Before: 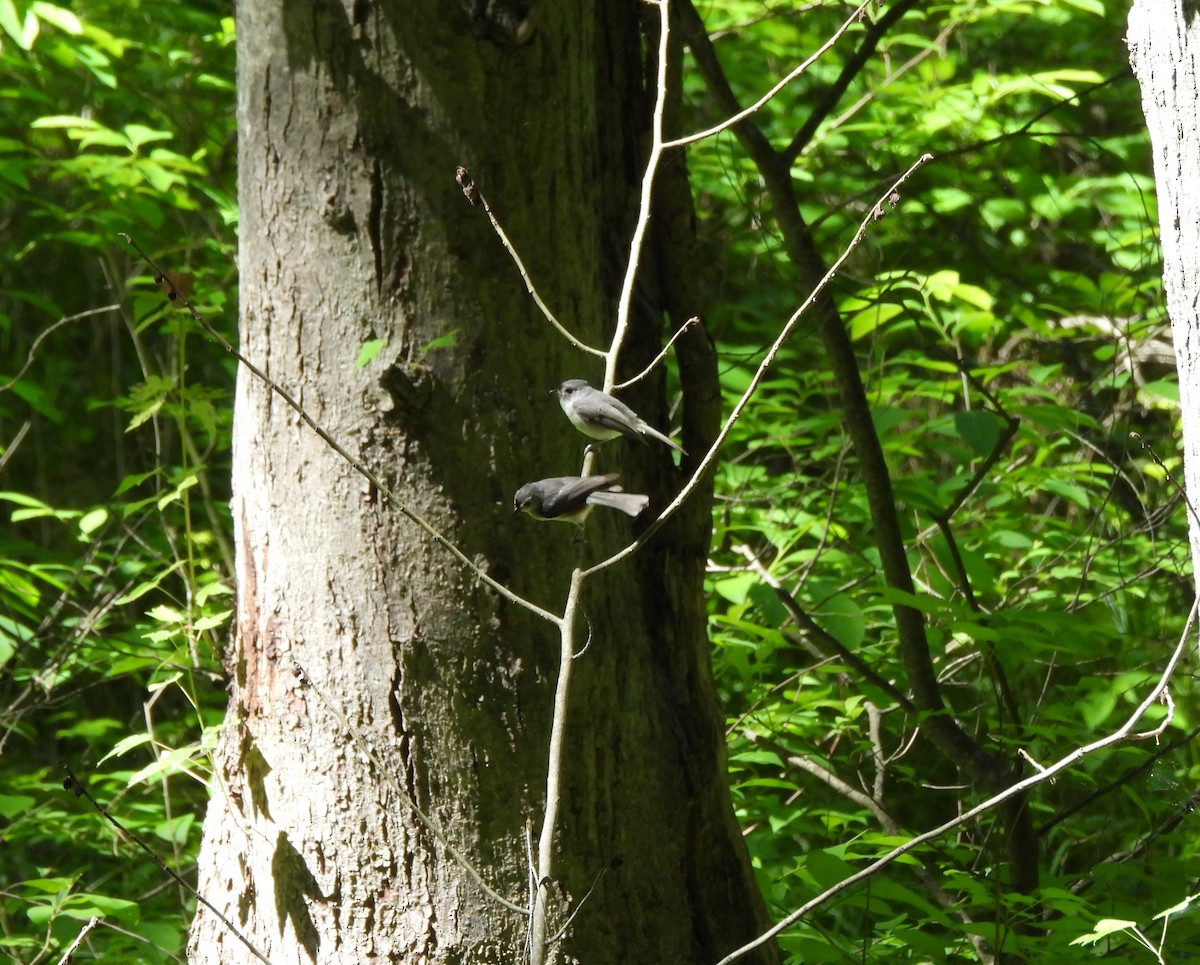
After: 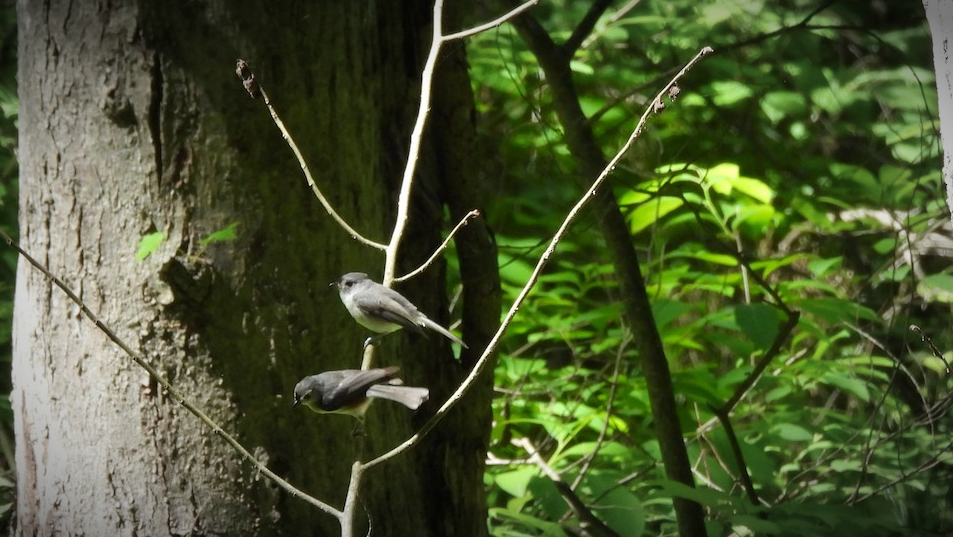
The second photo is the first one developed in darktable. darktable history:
vignetting: fall-off start 67.5%, fall-off radius 67.23%, brightness -0.813, automatic ratio true
crop: left 18.38%, top 11.092%, right 2.134%, bottom 33.217%
